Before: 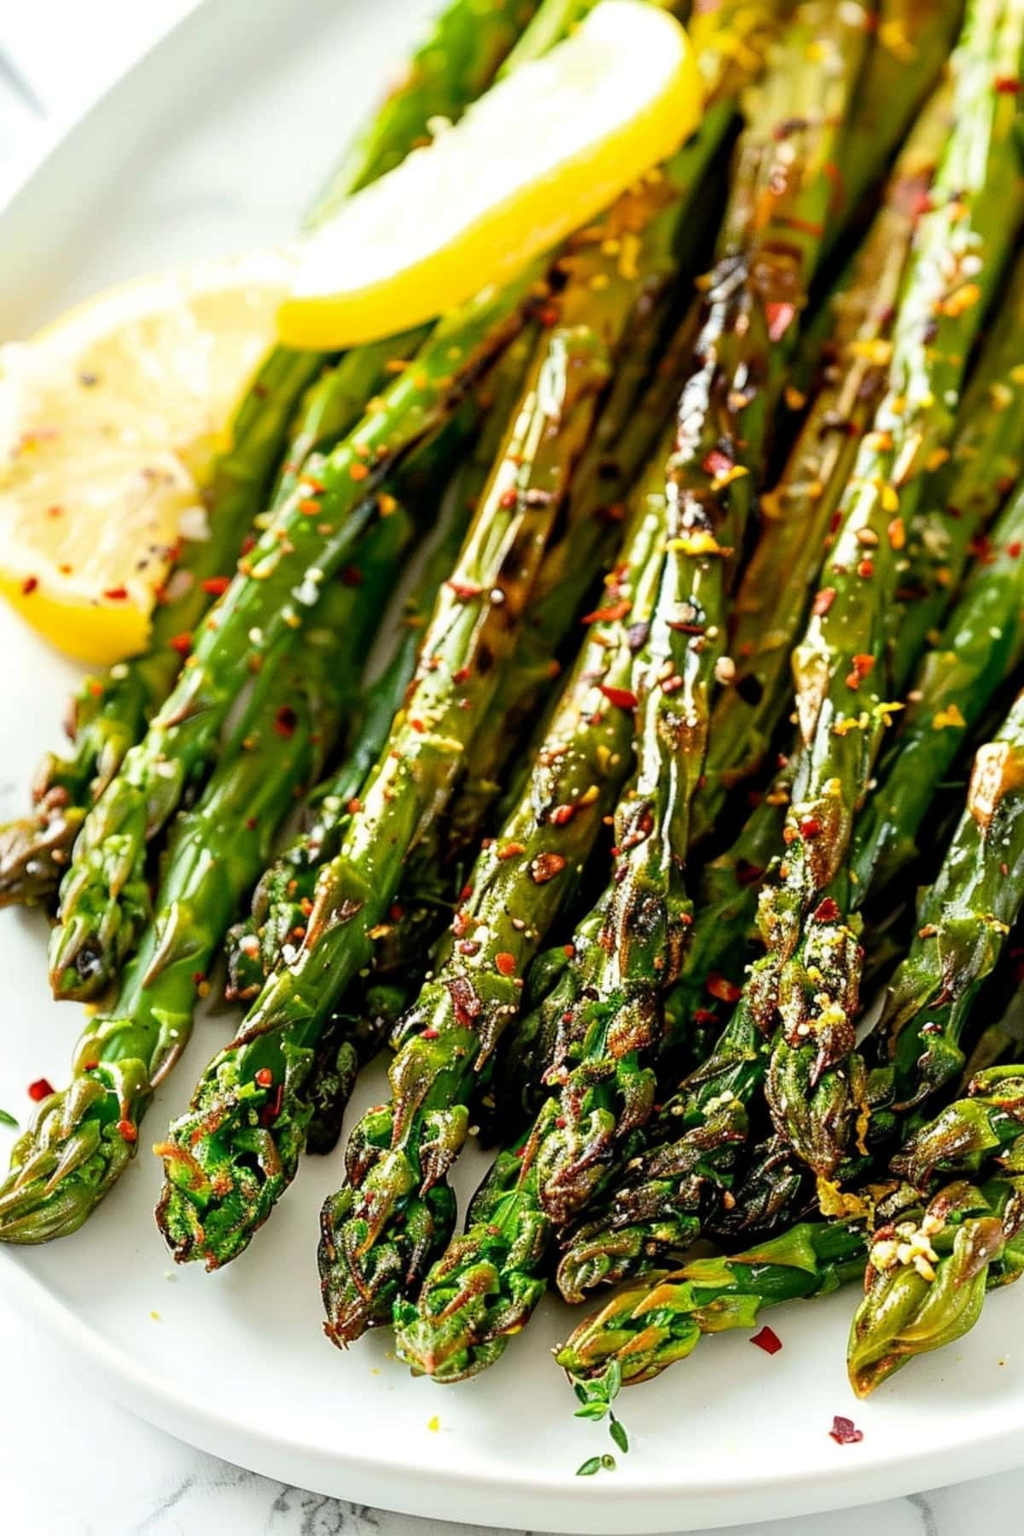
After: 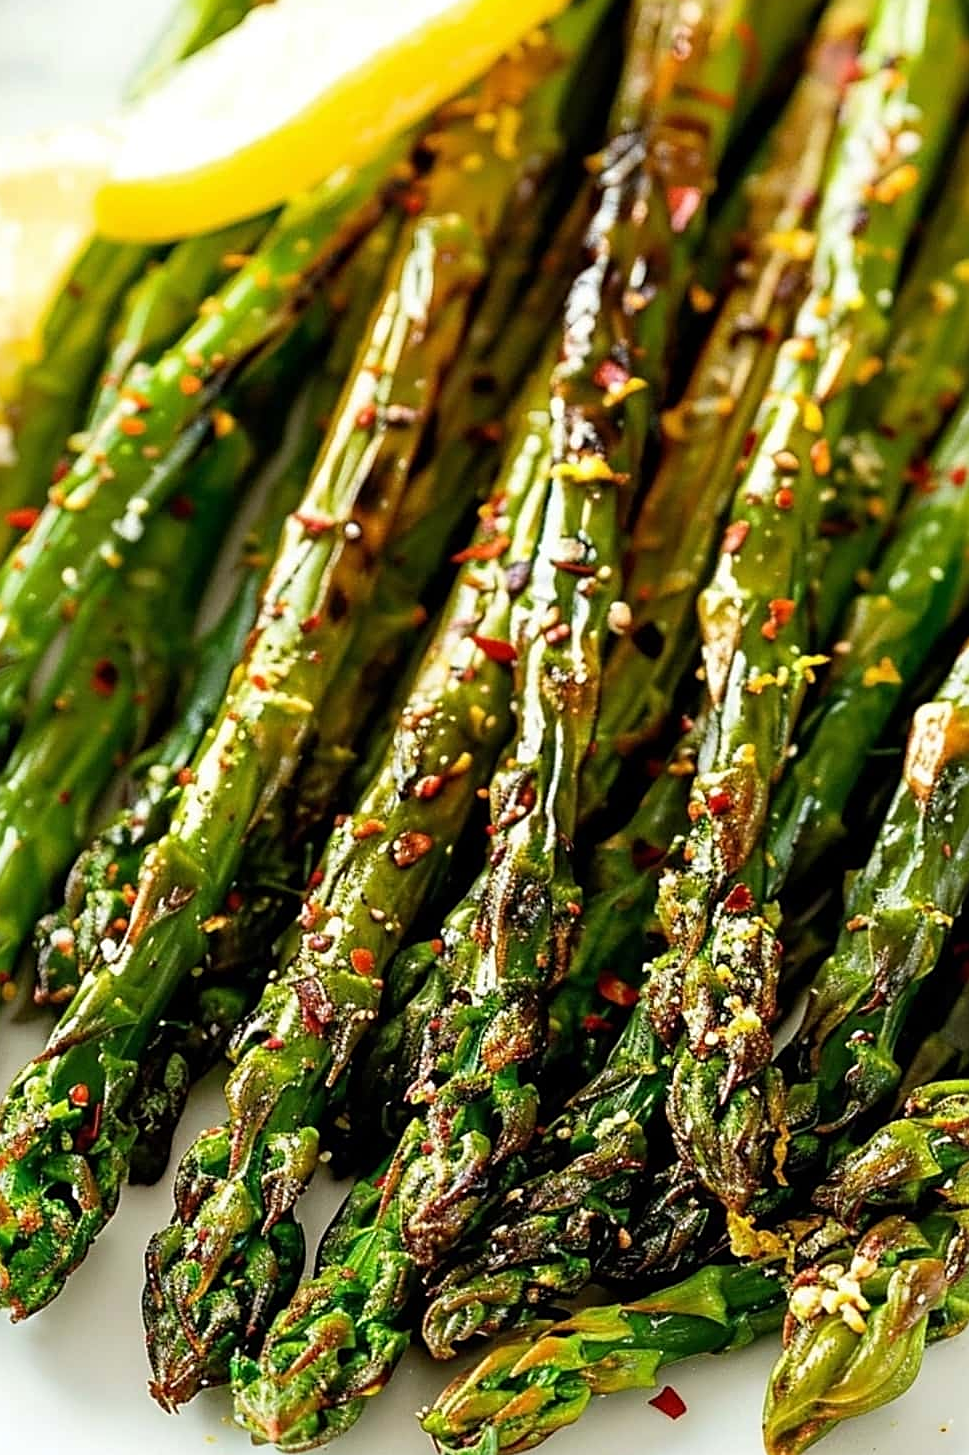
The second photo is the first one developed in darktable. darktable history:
sharpen: amount 0.497
crop: left 19.205%, top 9.373%, right 0.001%, bottom 9.74%
